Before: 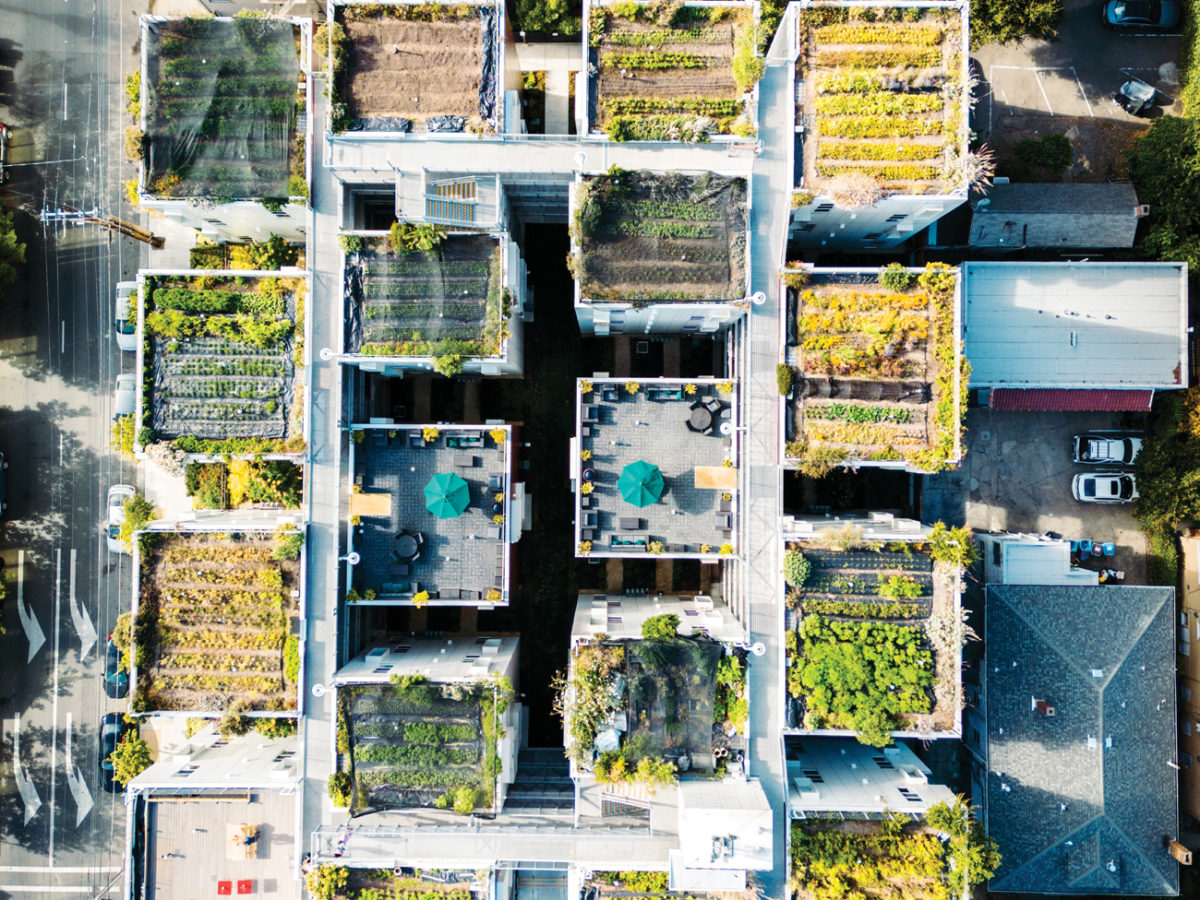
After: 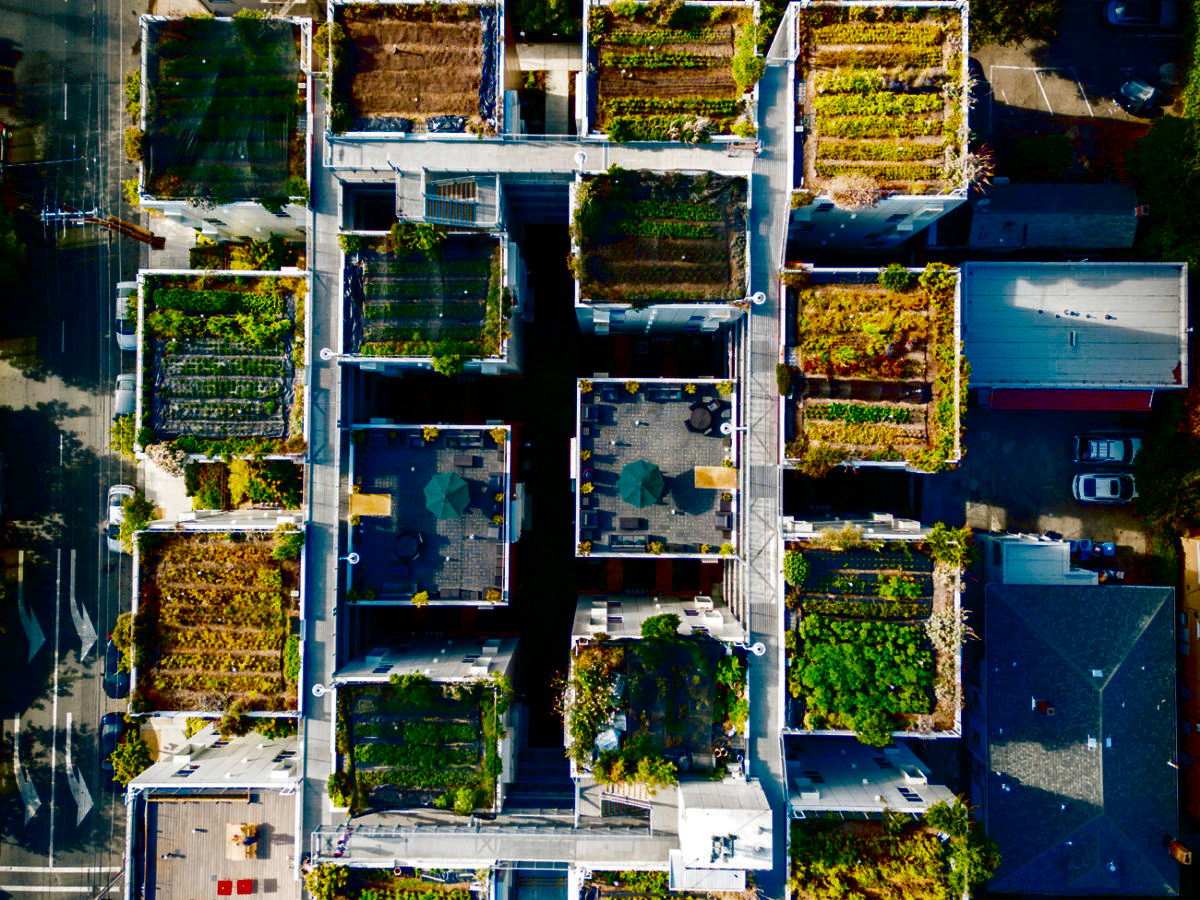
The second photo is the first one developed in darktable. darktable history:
contrast brightness saturation: brightness -0.991, saturation 0.996
